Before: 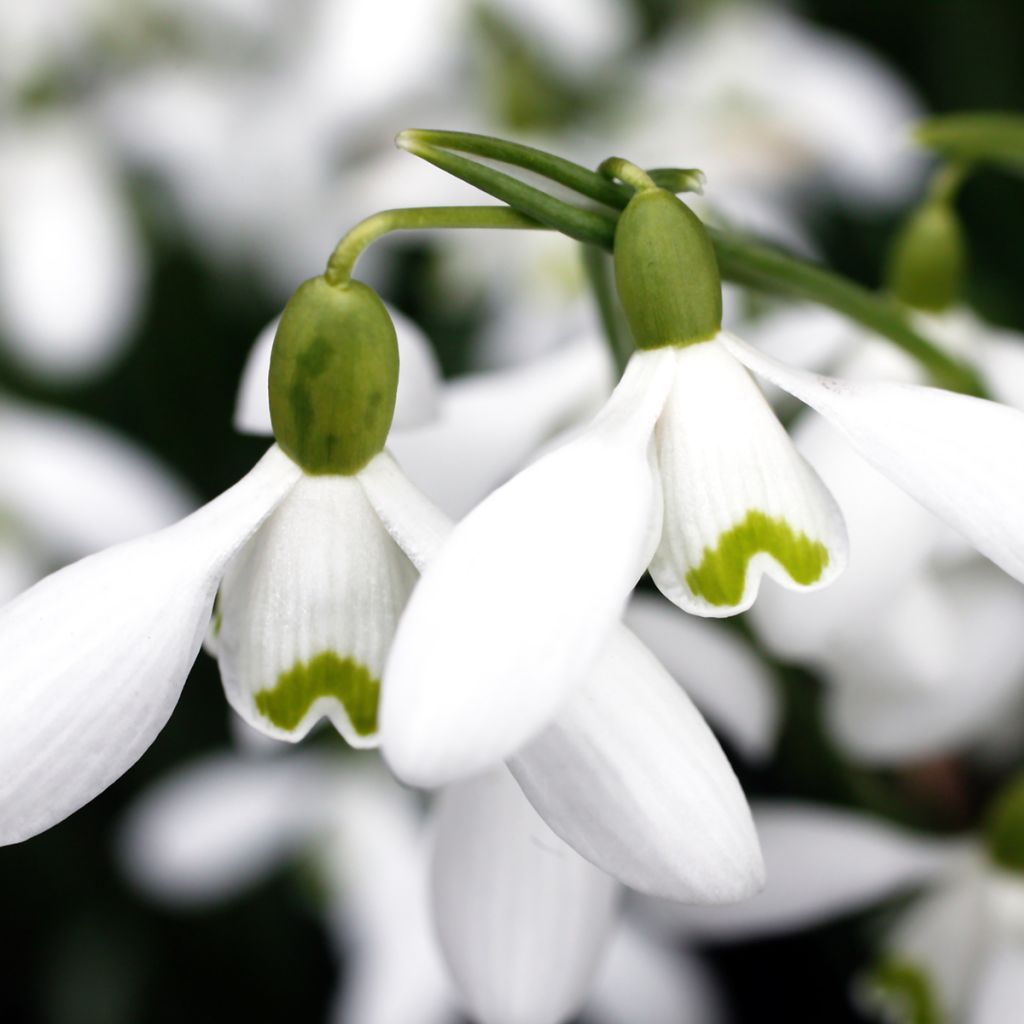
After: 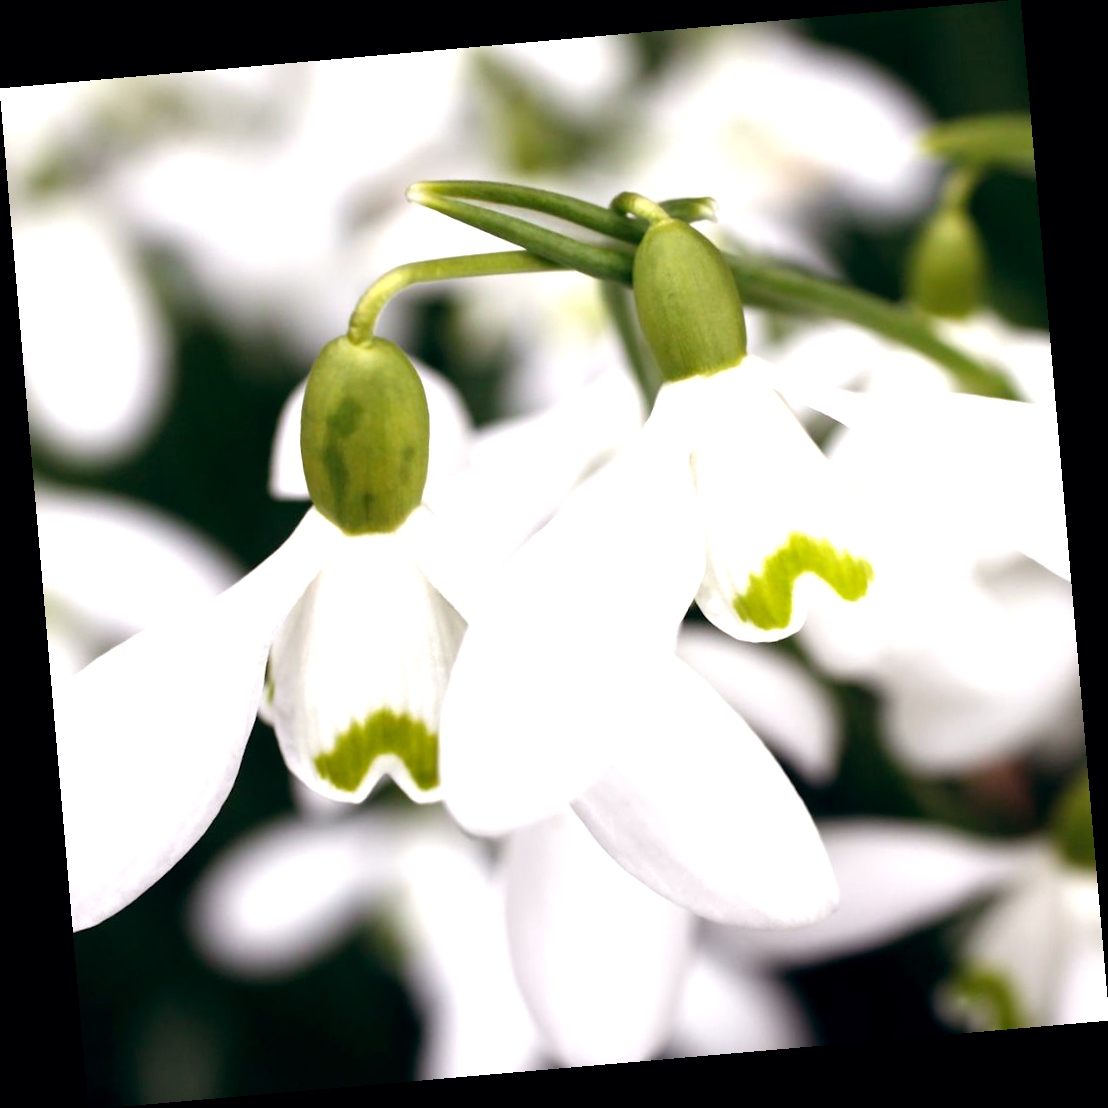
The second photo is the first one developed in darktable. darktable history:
exposure: exposure 0.766 EV, compensate highlight preservation false
color balance: lift [0.998, 0.998, 1.001, 1.002], gamma [0.995, 1.025, 0.992, 0.975], gain [0.995, 1.02, 0.997, 0.98]
rotate and perspective: rotation -4.98°, automatic cropping off
